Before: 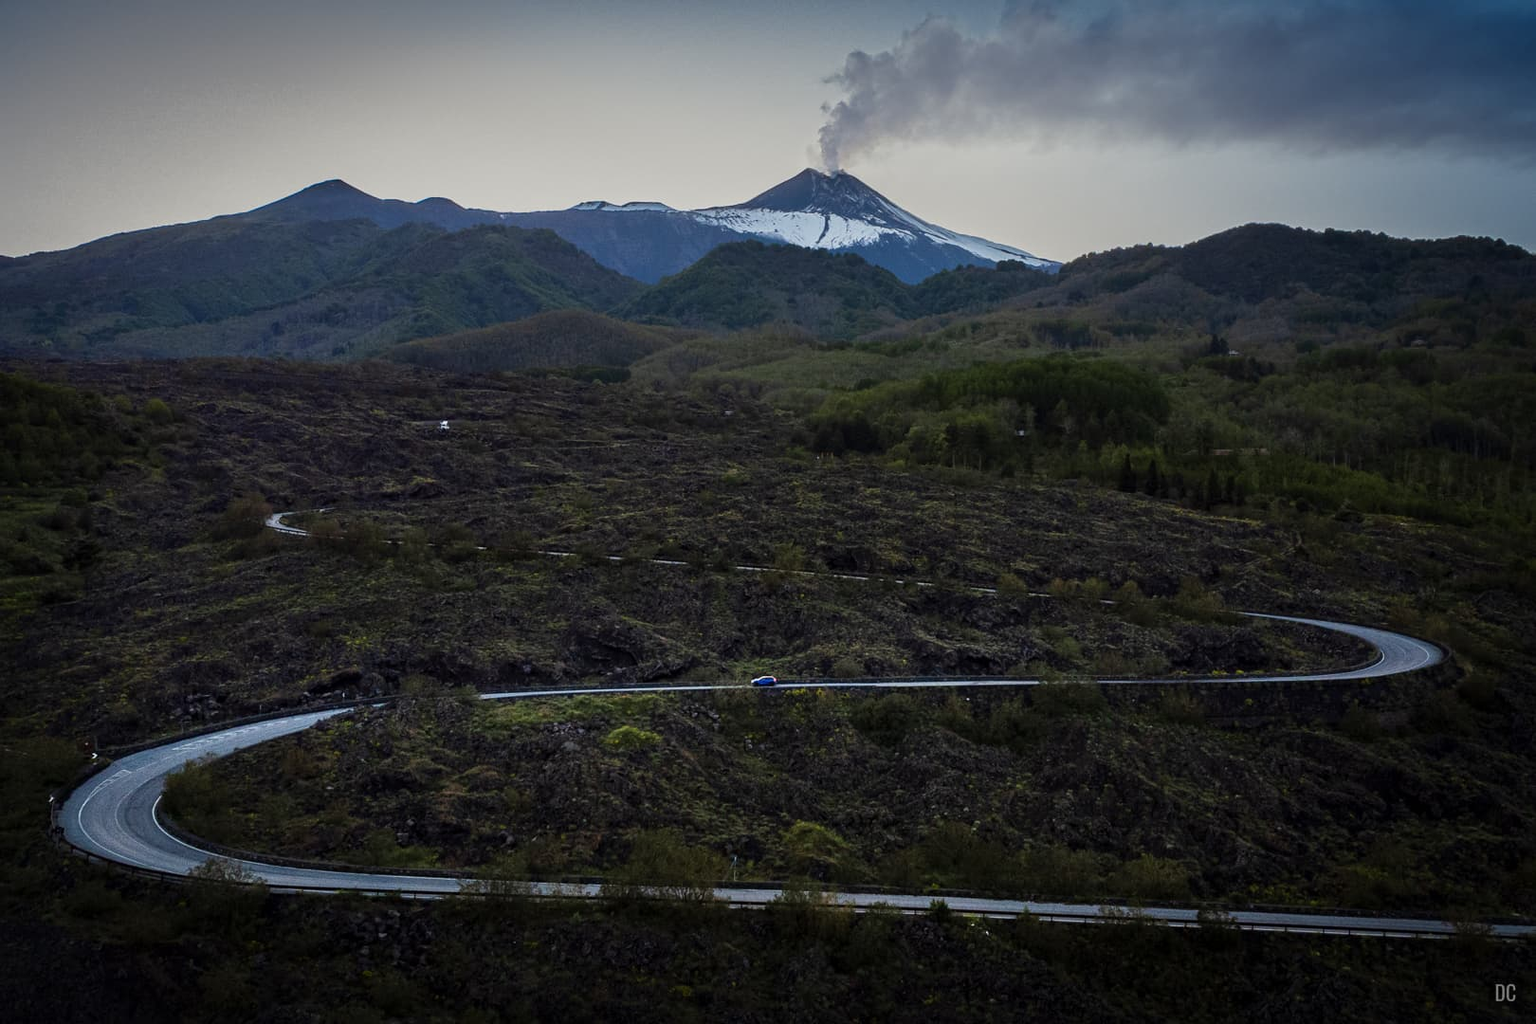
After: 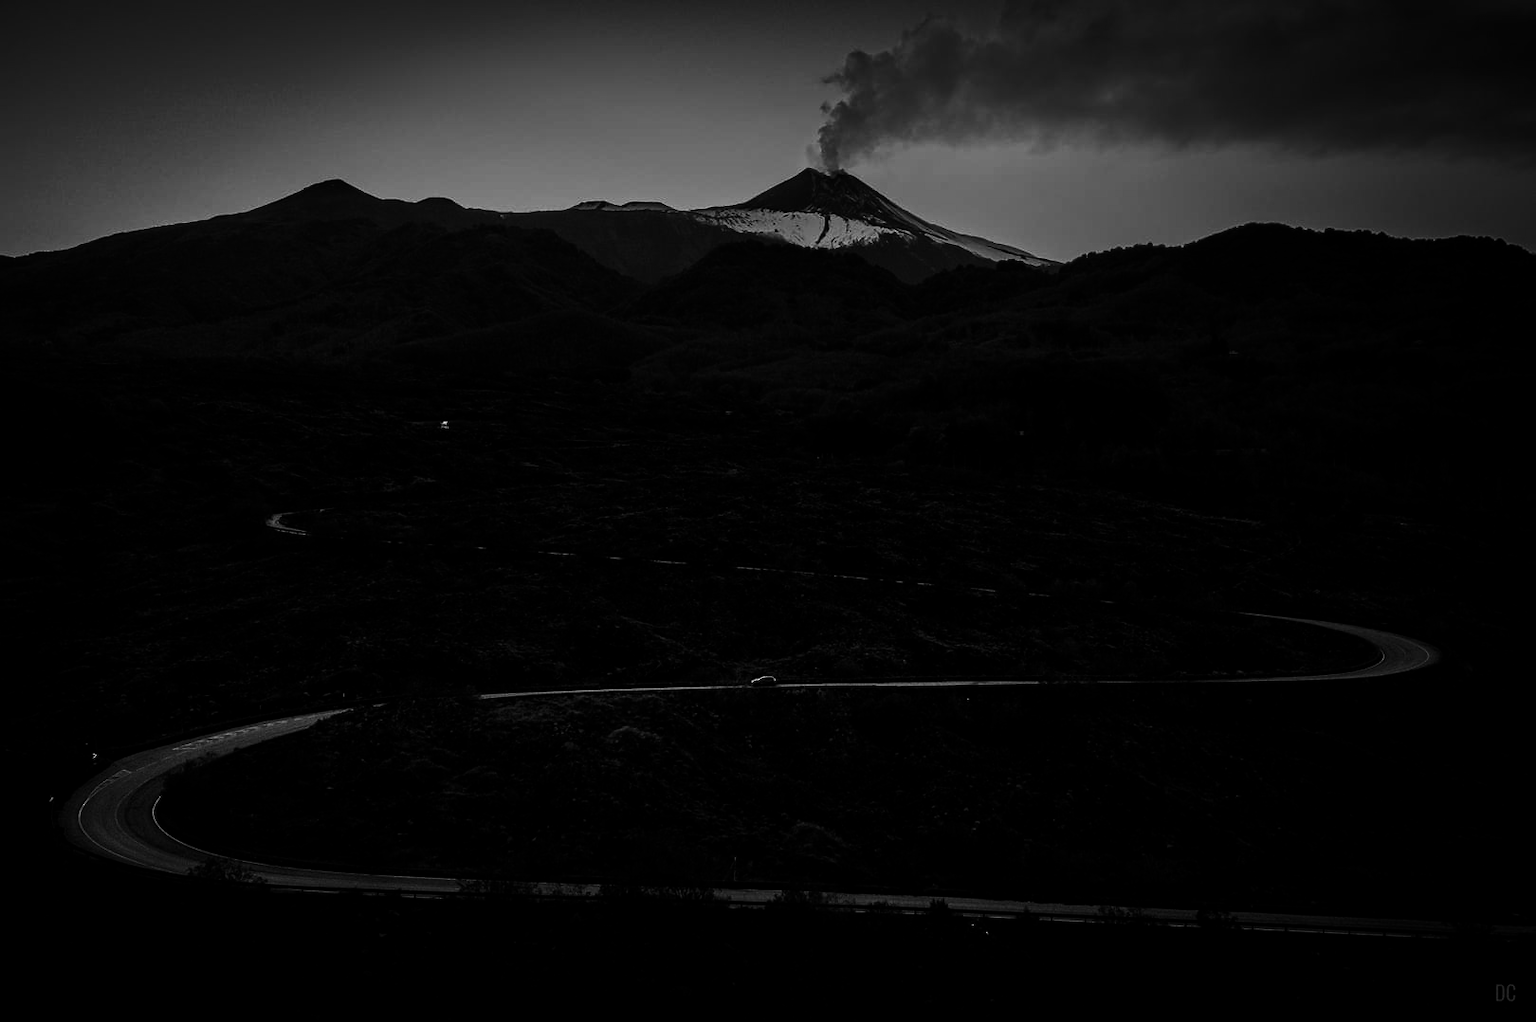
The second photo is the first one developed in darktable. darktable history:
contrast brightness saturation: contrast 0.02, brightness -1, saturation -1
crop: top 0.05%, bottom 0.098%
